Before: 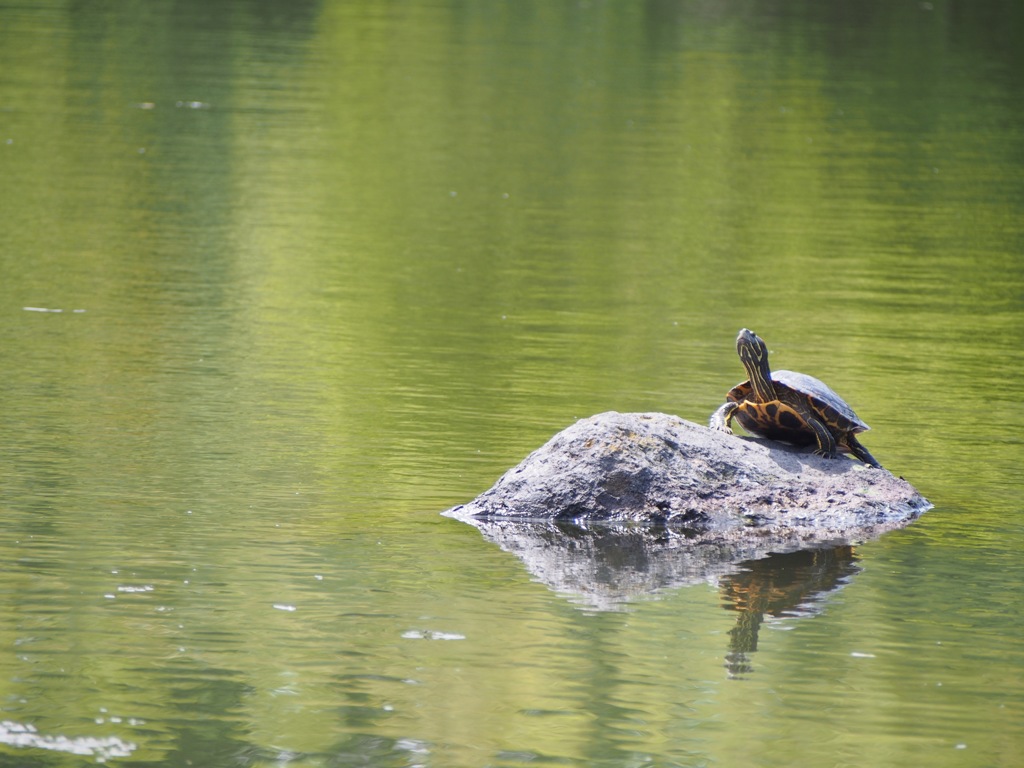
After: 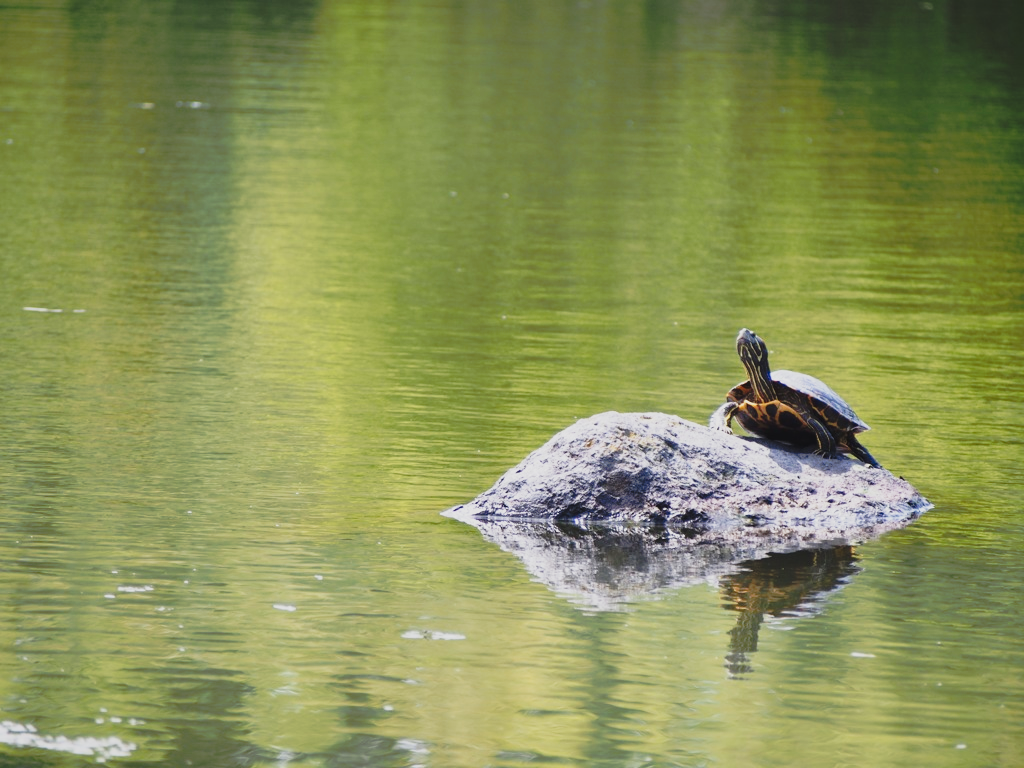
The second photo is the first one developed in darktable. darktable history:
tone curve: curves: ch0 [(0, 0.032) (0.094, 0.08) (0.265, 0.208) (0.41, 0.417) (0.498, 0.496) (0.638, 0.673) (0.819, 0.841) (0.96, 0.899)]; ch1 [(0, 0) (0.161, 0.092) (0.37, 0.302) (0.417, 0.434) (0.495, 0.498) (0.576, 0.589) (0.725, 0.765) (1, 1)]; ch2 [(0, 0) (0.352, 0.403) (0.45, 0.469) (0.521, 0.515) (0.59, 0.579) (1, 1)], preserve colors none
color zones: curves: ch0 [(0.25, 0.5) (0.428, 0.473) (0.75, 0.5)]; ch1 [(0.243, 0.479) (0.398, 0.452) (0.75, 0.5)], mix 31.23%
